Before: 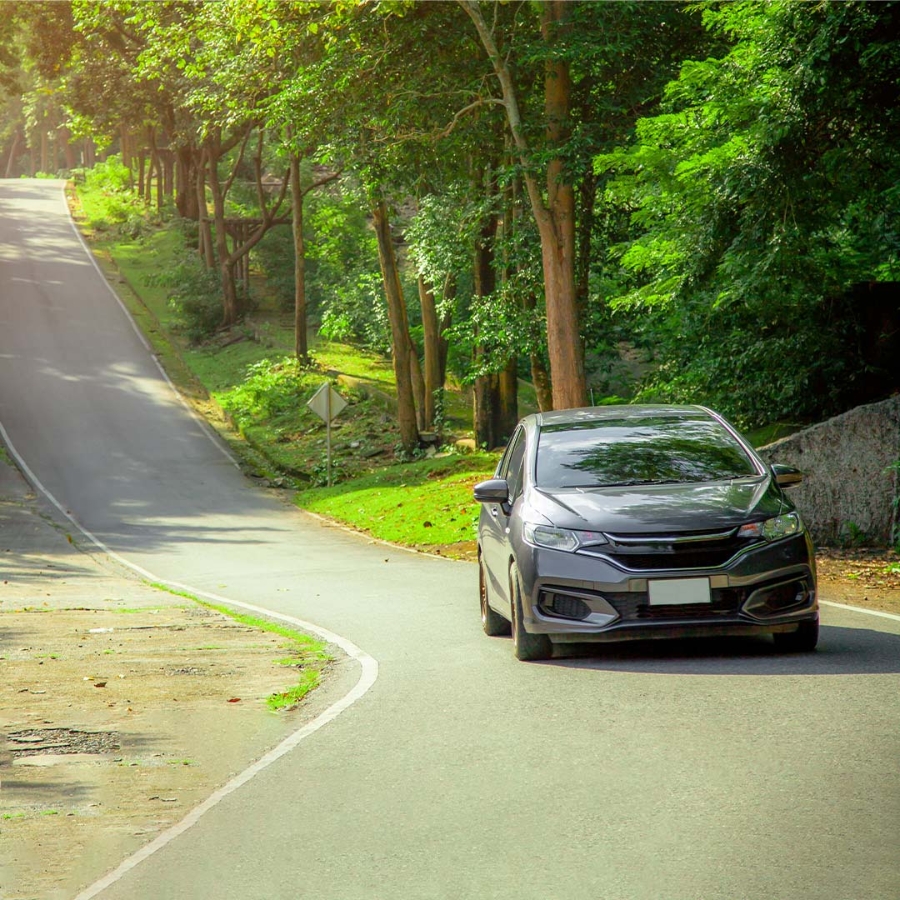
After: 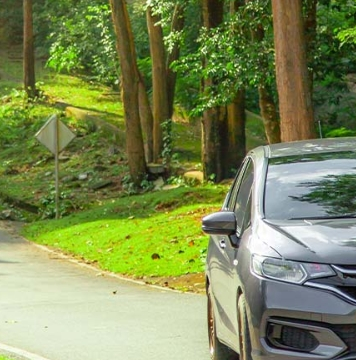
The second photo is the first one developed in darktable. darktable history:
crop: left 30.275%, top 29.833%, right 30.142%, bottom 30.104%
